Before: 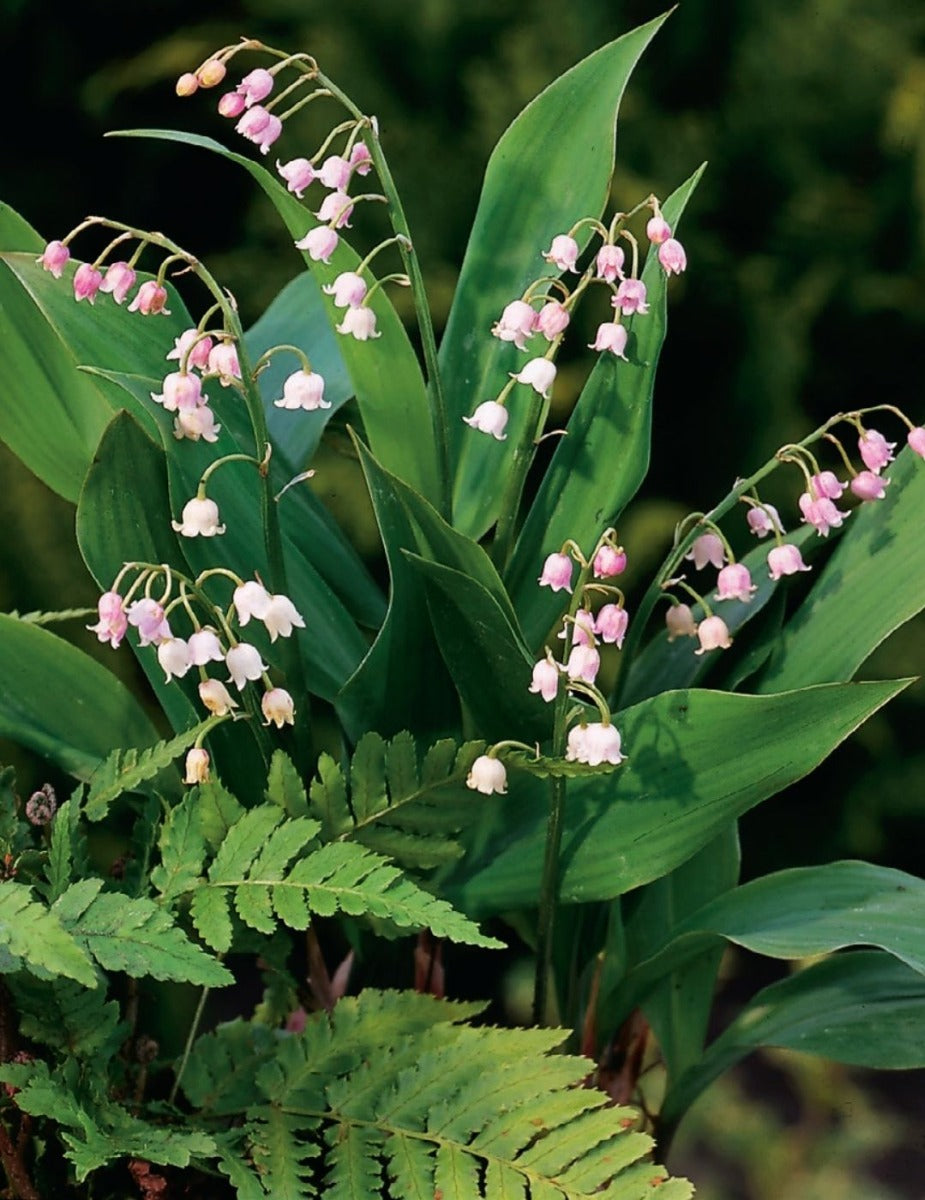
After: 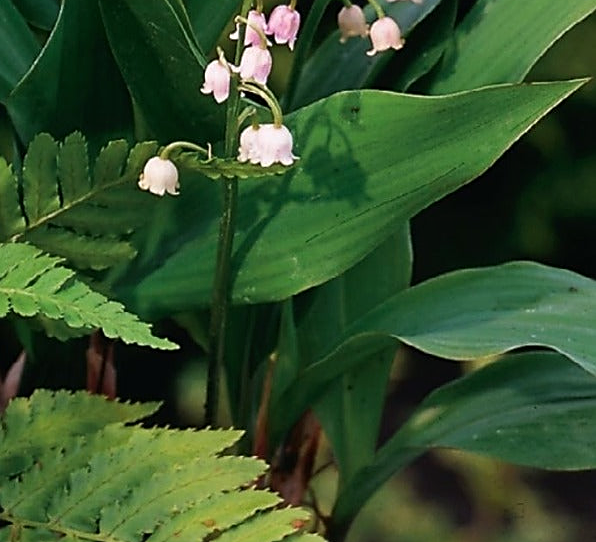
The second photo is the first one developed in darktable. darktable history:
crop and rotate: left 35.475%, top 49.973%, bottom 4.778%
sharpen: radius 1.979
local contrast: mode bilateral grid, contrast 100, coarseness 99, detail 91%, midtone range 0.2
